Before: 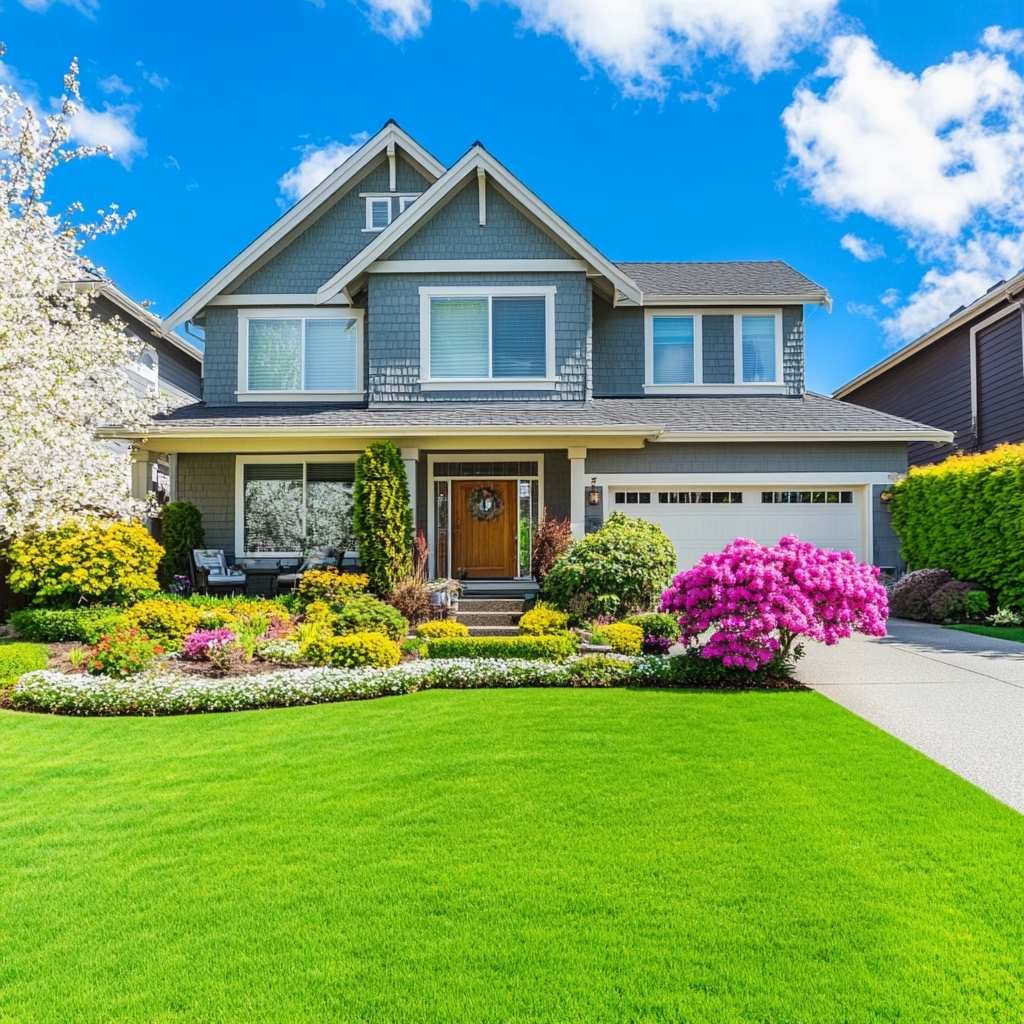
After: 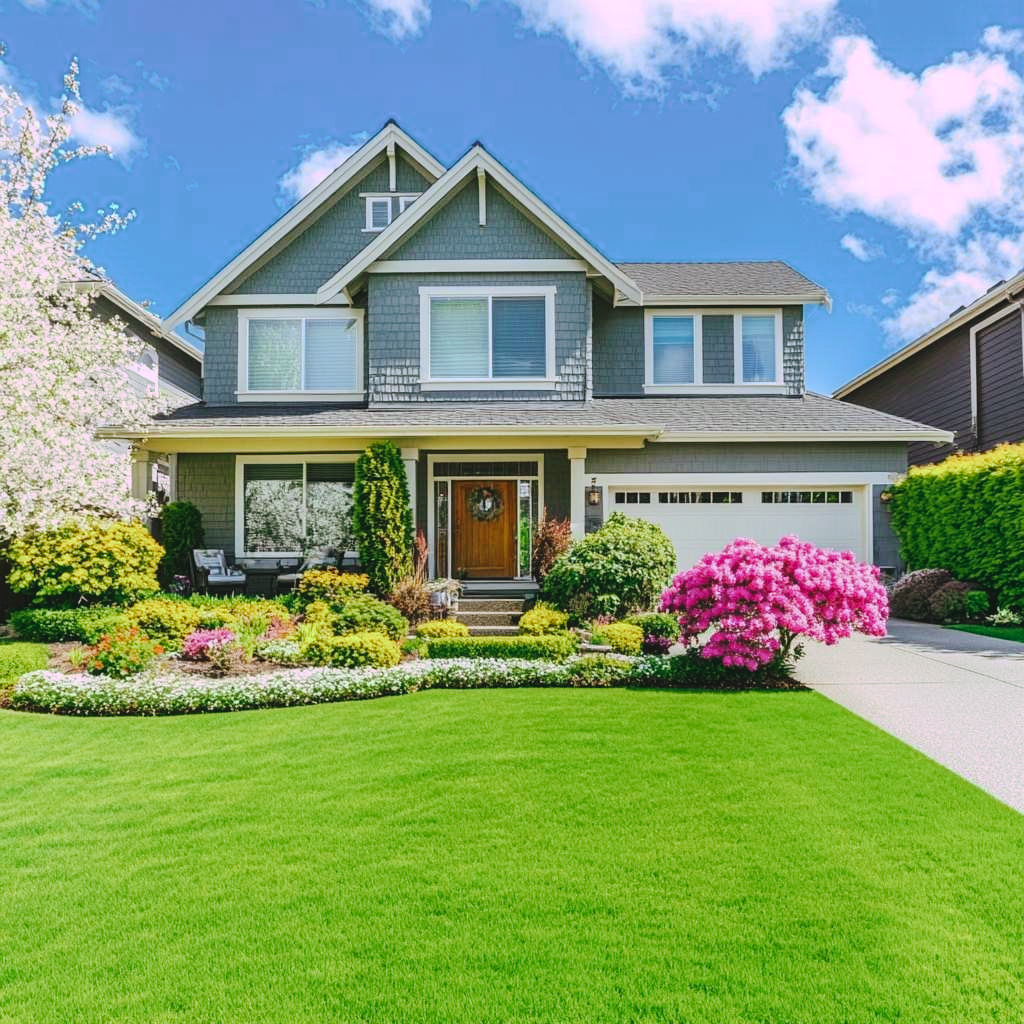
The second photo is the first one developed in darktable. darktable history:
tone curve: curves: ch0 [(0, 0) (0.003, 0.054) (0.011, 0.058) (0.025, 0.069) (0.044, 0.087) (0.069, 0.1) (0.1, 0.123) (0.136, 0.152) (0.177, 0.183) (0.224, 0.234) (0.277, 0.291) (0.335, 0.367) (0.399, 0.441) (0.468, 0.524) (0.543, 0.6) (0.623, 0.673) (0.709, 0.744) (0.801, 0.812) (0.898, 0.89) (1, 1)], preserve colors none
color look up table: target L [98.64, 96.69, 91.16, 87.86, 86.97, 87.43, 82.78, 69.01, 66.35, 60.61, 61.92, 46.1, 33.78, 16.89, 201.76, 83.21, 72.89, 69.57, 71.26, 61.04, 55.14, 48.55, 48.86, 45.79, 17.53, 2.07, 96.47, 80.2, 80.24, 76.92, 71.46, 60.05, 57.88, 57.49, 52.9, 42.95, 35.51, 41.53, 32.36, 39.82, 19.19, 15.24, 5.895, 96.85, 94.04, 64.09, 54.17, 54.51, 37.19], target a [-29.31, -36.21, -6.63, -40.39, -36.8, -55.13, -76.24, -55.14, -21.57, -61.13, -44.58, -26.88, -33.82, -23.17, 0, 5.447, -1.308, 32.26, 42.58, 1.532, 24.85, 50.11, 33.29, 62.3, 27.63, 1.269, 18.17, 5.335, 24.55, 42.17, 48.69, 71.4, 0.529, 15.36, 29.35, 66.55, 6.812, 53.68, -2.11, 34.51, 32.78, 24.27, 8.035, -32.53, -60.66, -19.97, -11.43, 1.819, -20.34], target b [66.48, 20.25, 30.18, 62.53, 32.08, 11.06, 59.8, 37.78, 59.6, 55.98, 9.364, 44.7, 36.37, 26.55, -0.001, 2.581, 29.1, 61.7, 7.29, 61.56, 33.28, 57.12, 14.34, 30, 24.92, 2.665, -10.09, -34.21, -26.02, -22.76, -36.88, -28.98, 3.08, -58.63, -20.75, 1.379, -40.1, -44.54, 5.739, -66.95, -6.326, -40.85, -12.69, -8.693, -15.27, -5.019, -44.16, -15.44, -10.93], num patches 49
